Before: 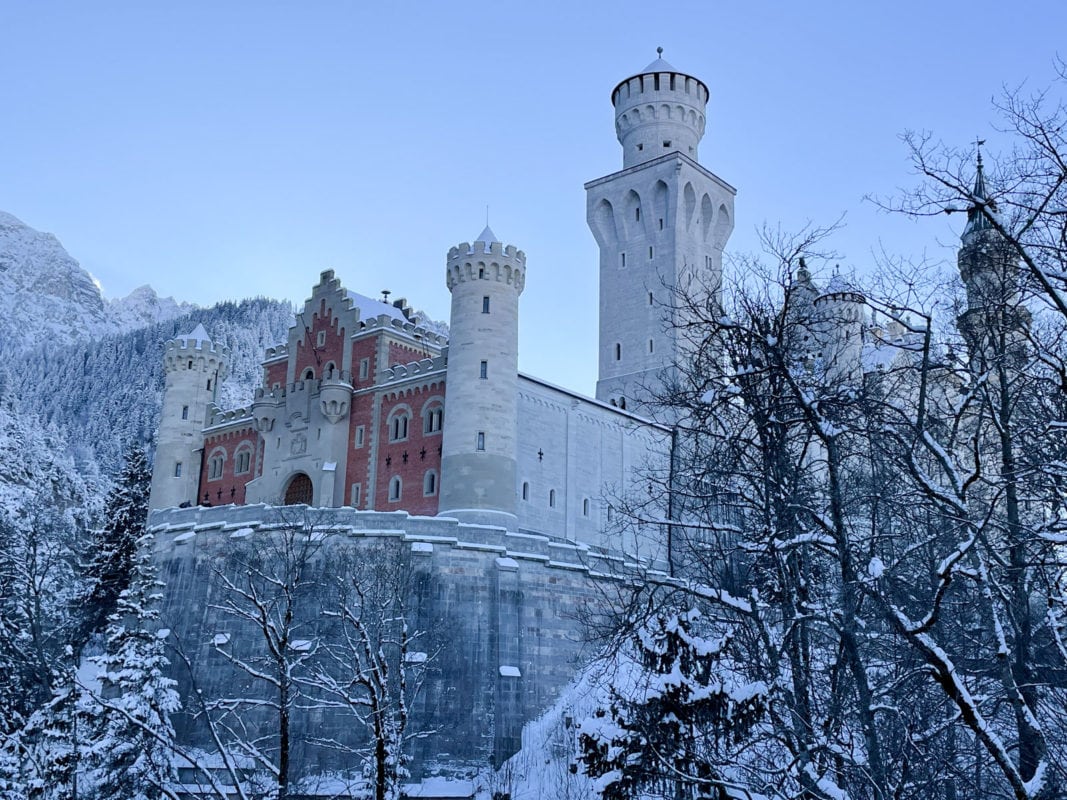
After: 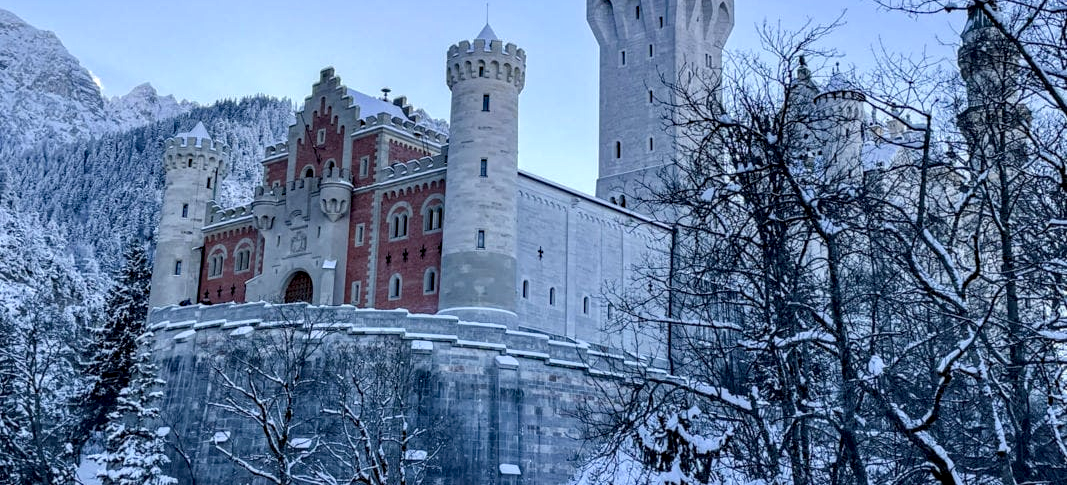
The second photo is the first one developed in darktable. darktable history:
local contrast: detail 142%
haze removal: compatibility mode true, adaptive false
crop and rotate: top 25.357%, bottom 13.942%
